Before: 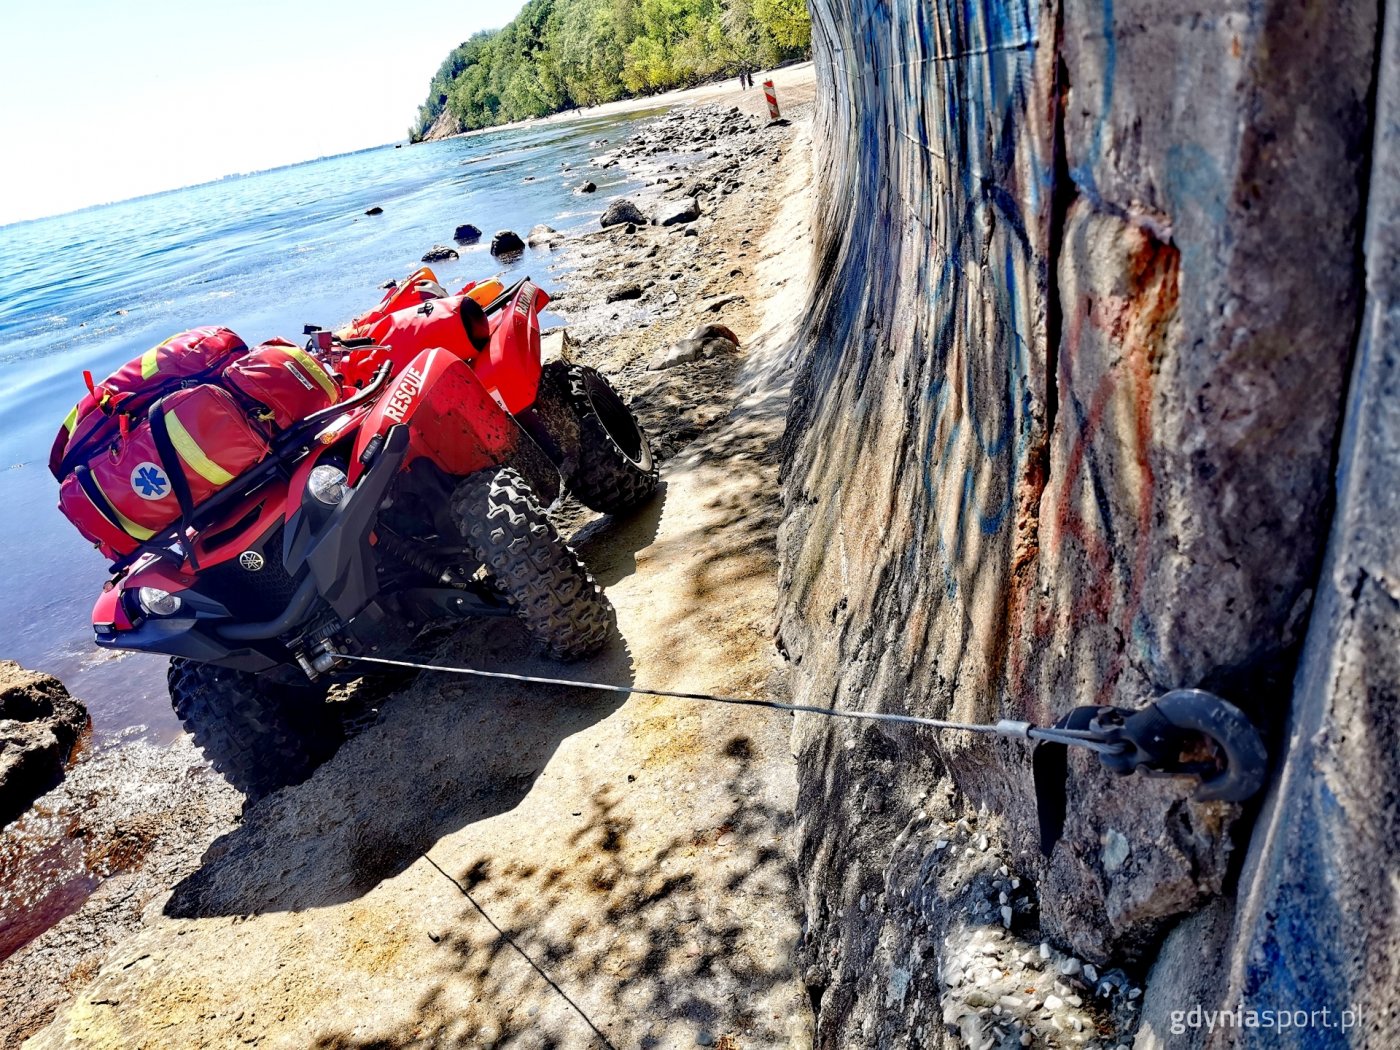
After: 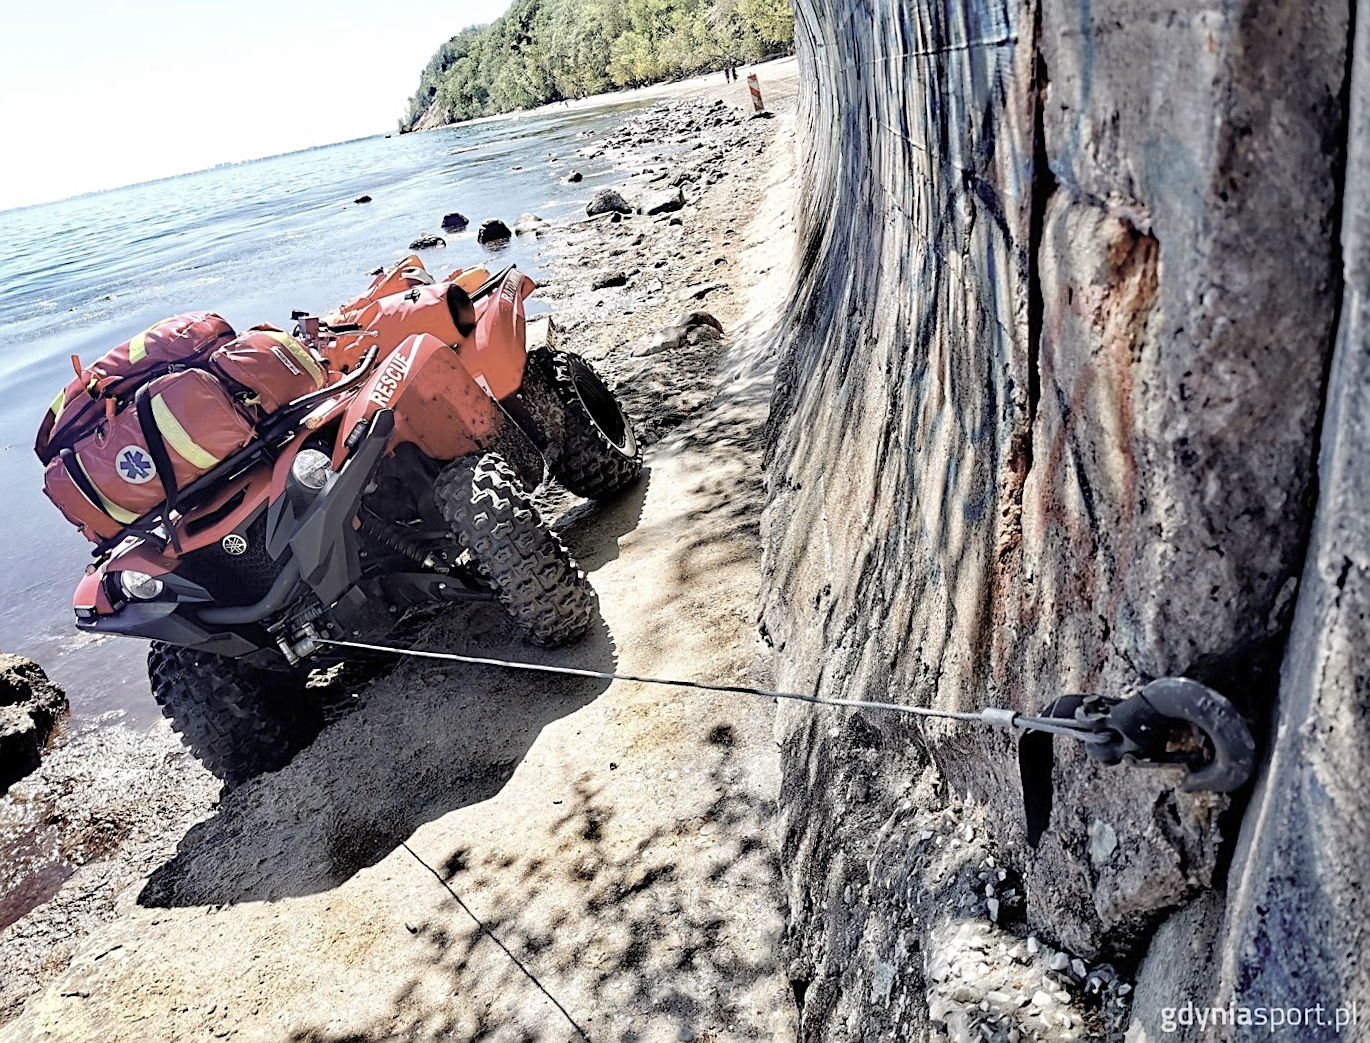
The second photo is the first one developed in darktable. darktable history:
contrast brightness saturation: brightness 0.18, saturation -0.5
sharpen: on, module defaults
rotate and perspective: rotation 0.226°, lens shift (vertical) -0.042, crop left 0.023, crop right 0.982, crop top 0.006, crop bottom 0.994
